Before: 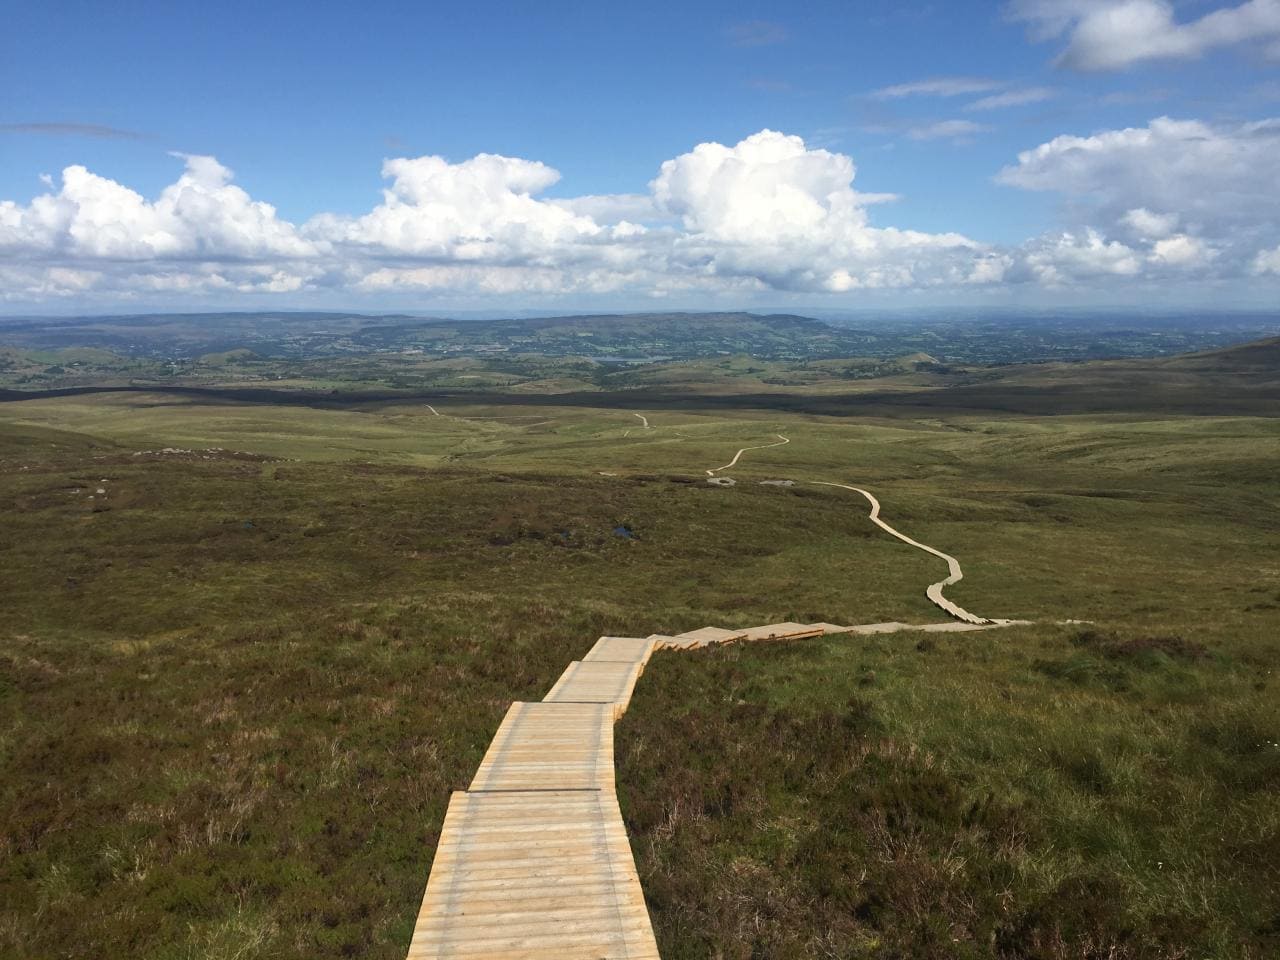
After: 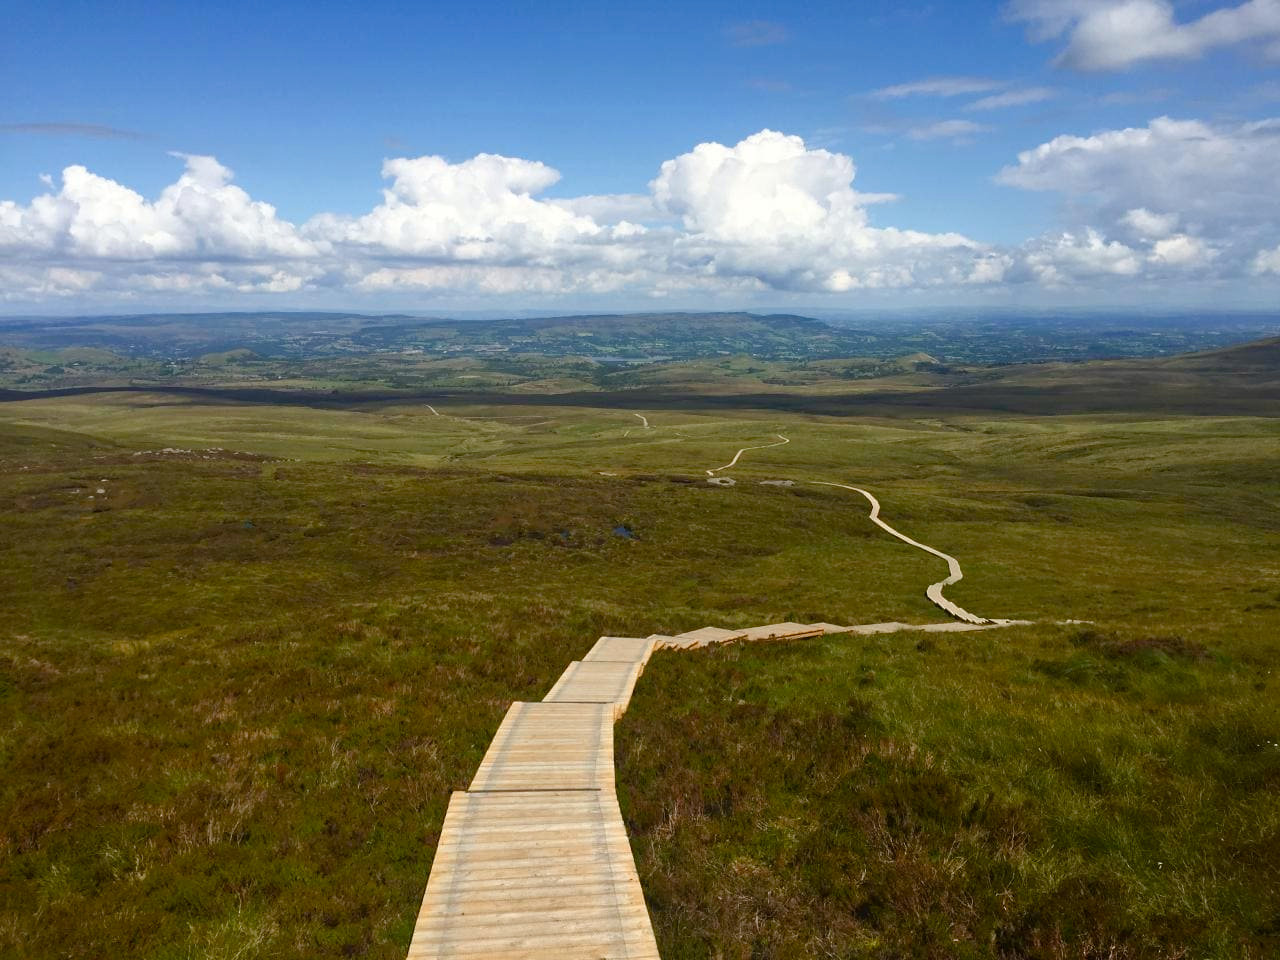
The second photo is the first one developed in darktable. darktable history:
color balance rgb: power › chroma 0.252%, power › hue 62.14°, perceptual saturation grading › global saturation 20%, perceptual saturation grading › highlights -25.405%, perceptual saturation grading › shadows 50.473%
